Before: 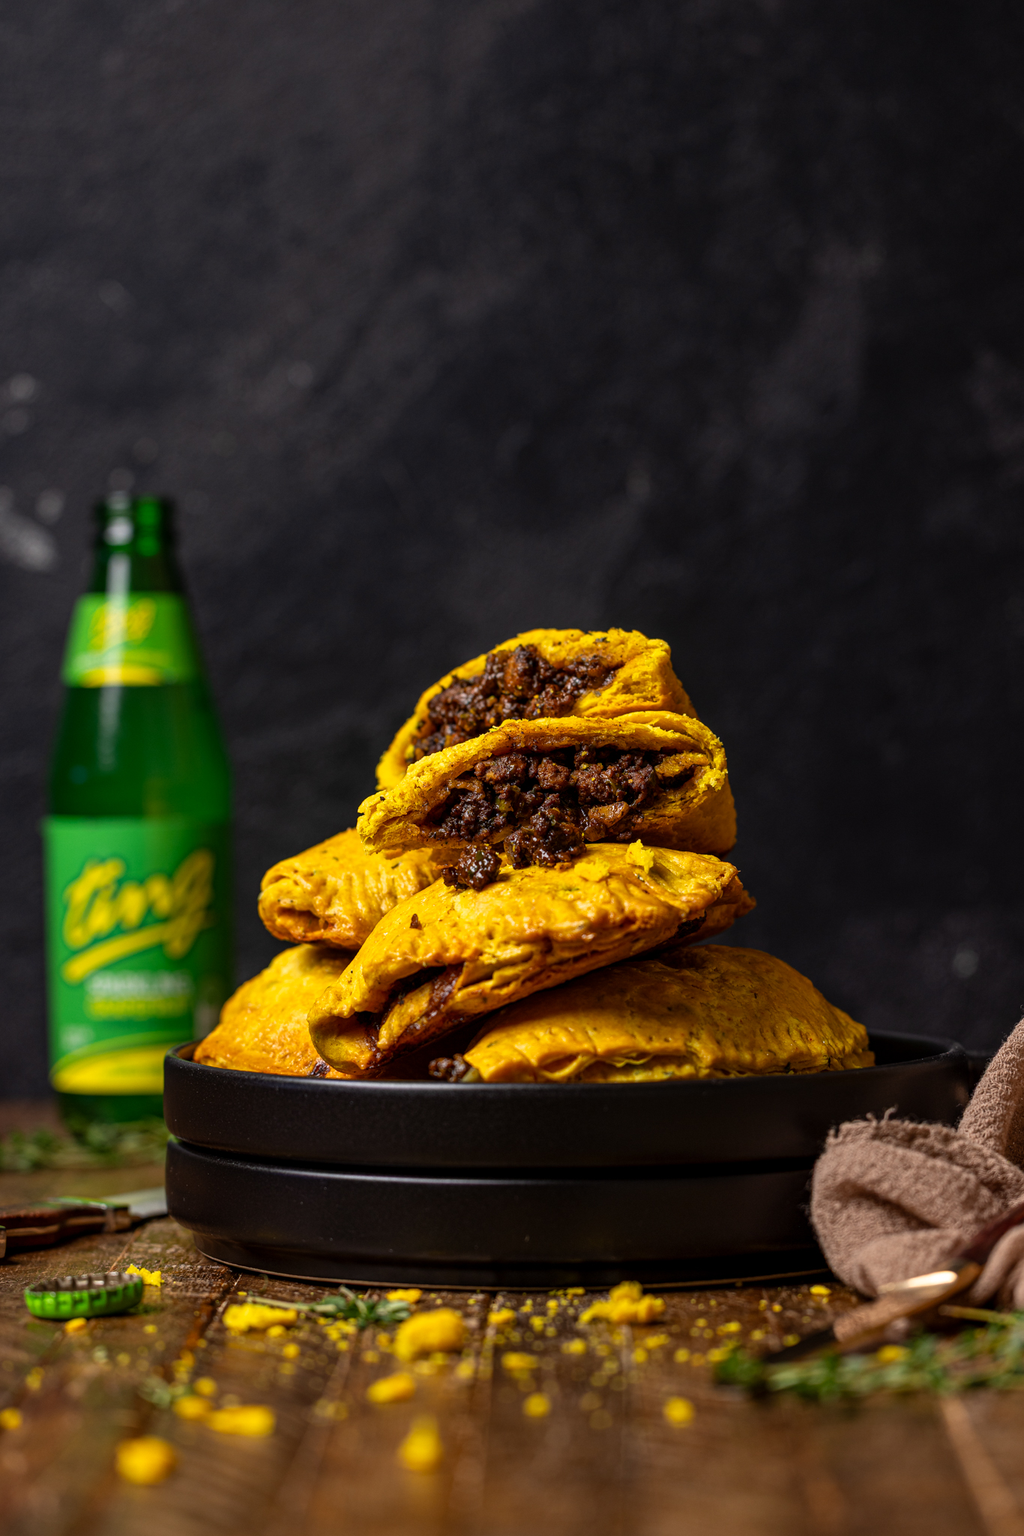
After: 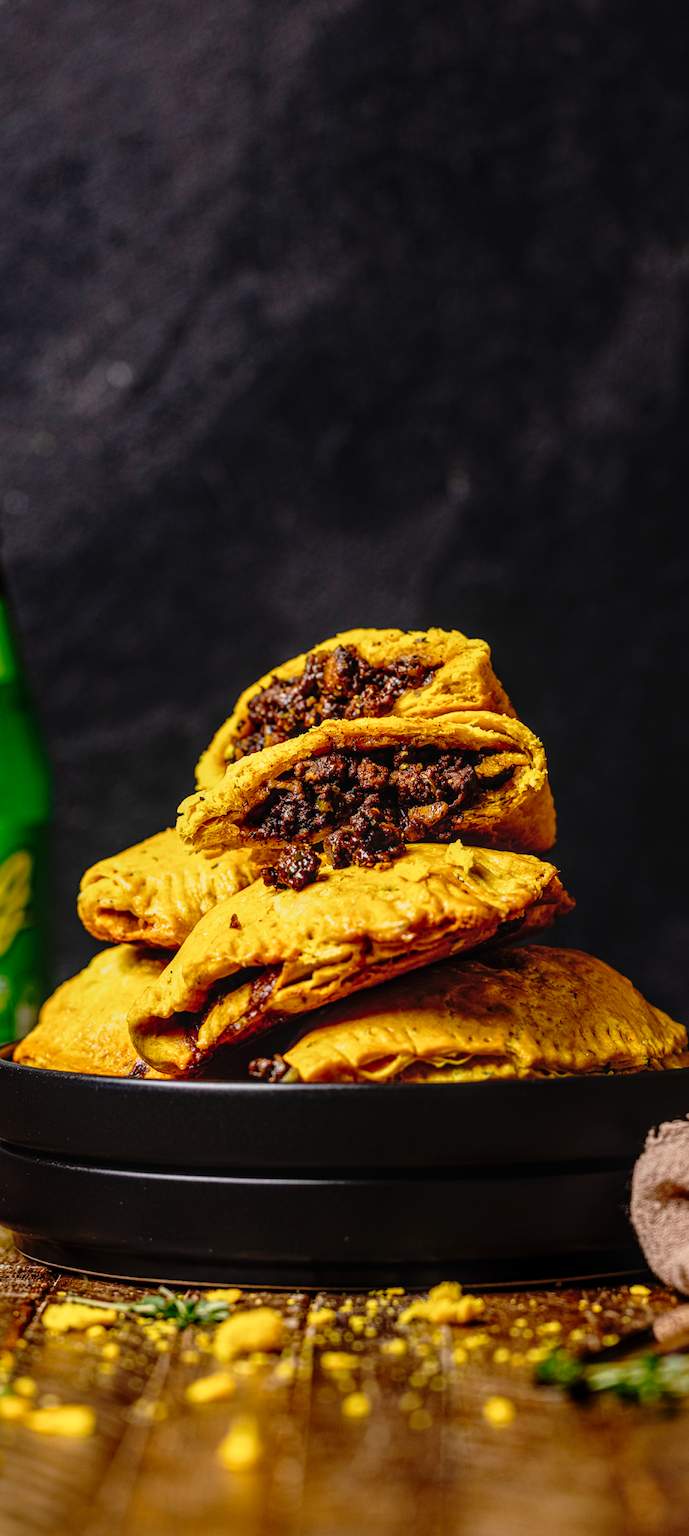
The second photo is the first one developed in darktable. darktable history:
crop and rotate: left 17.655%, right 15.068%
local contrast: on, module defaults
tone curve: curves: ch0 [(0, 0.013) (0.129, 0.1) (0.291, 0.375) (0.46, 0.576) (0.667, 0.78) (0.851, 0.903) (0.997, 0.951)]; ch1 [(0, 0) (0.353, 0.344) (0.45, 0.46) (0.498, 0.495) (0.528, 0.531) (0.563, 0.566) (0.592, 0.609) (0.657, 0.672) (1, 1)]; ch2 [(0, 0) (0.333, 0.346) (0.375, 0.375) (0.427, 0.44) (0.5, 0.501) (0.505, 0.505) (0.544, 0.573) (0.576, 0.615) (0.612, 0.644) (0.66, 0.715) (1, 1)], preserve colors none
